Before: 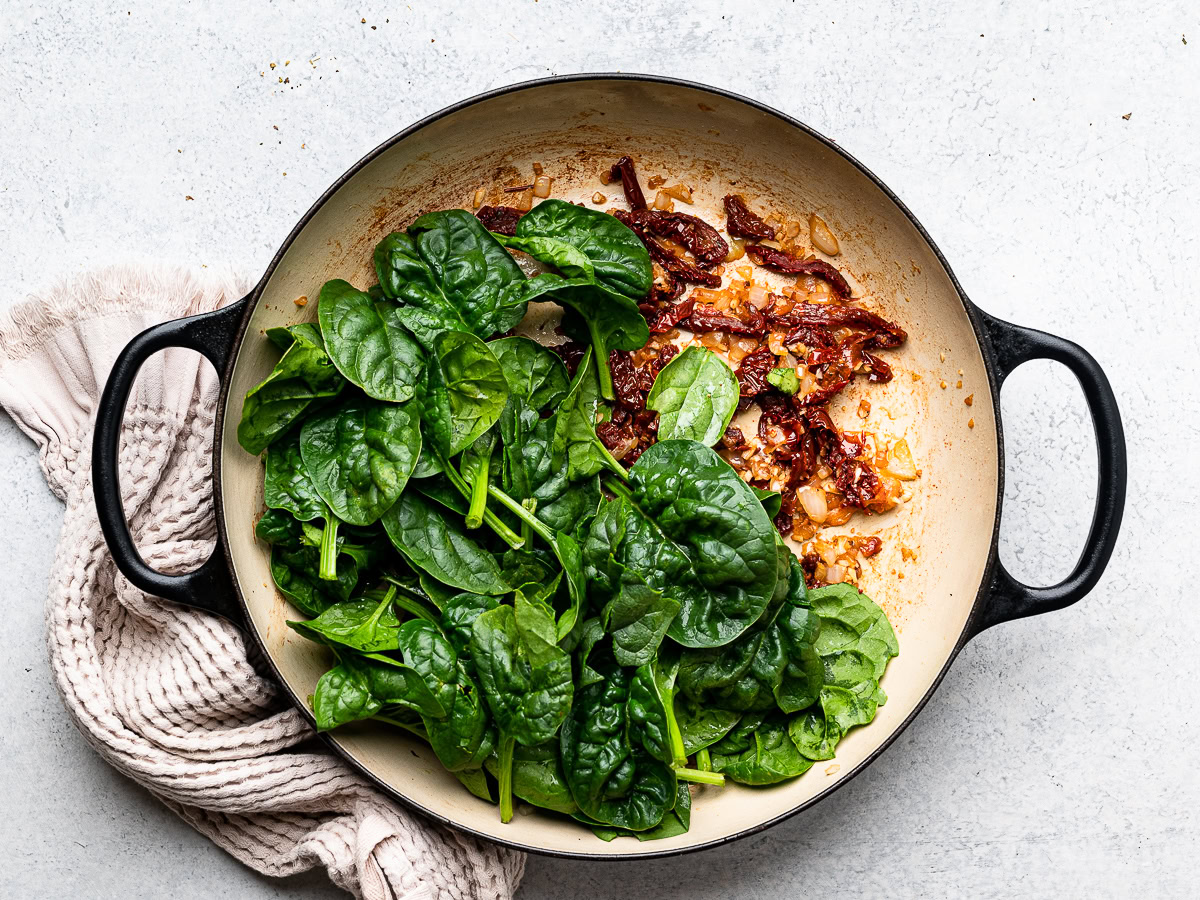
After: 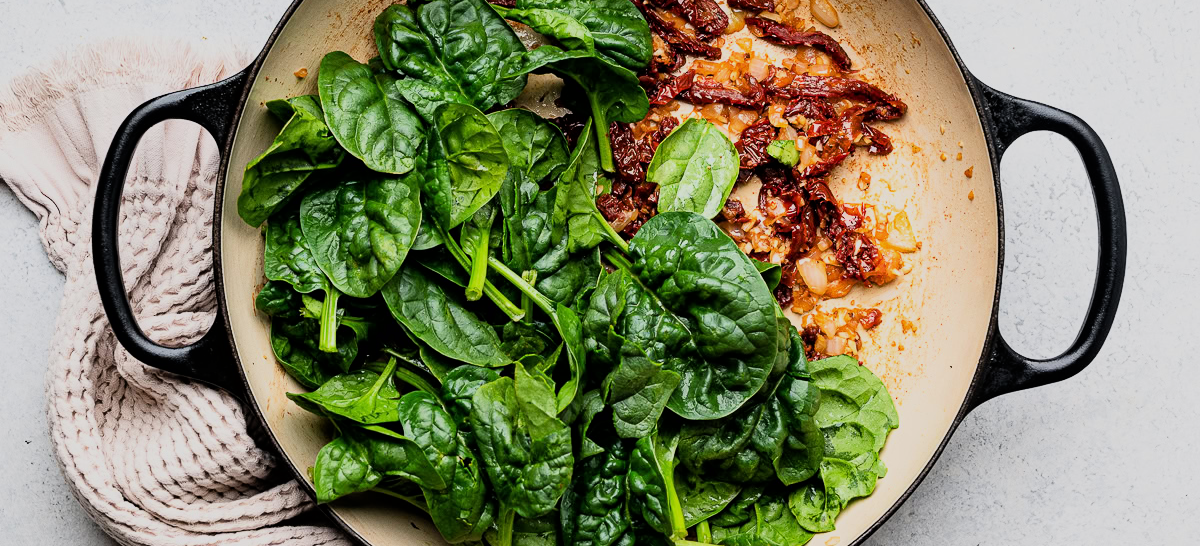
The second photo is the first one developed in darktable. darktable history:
crop and rotate: top 25.357%, bottom 13.942%
exposure: exposure 0.258 EV, compensate highlight preservation false
filmic rgb: black relative exposure -8.42 EV, white relative exposure 4.68 EV, hardness 3.82, color science v6 (2022)
